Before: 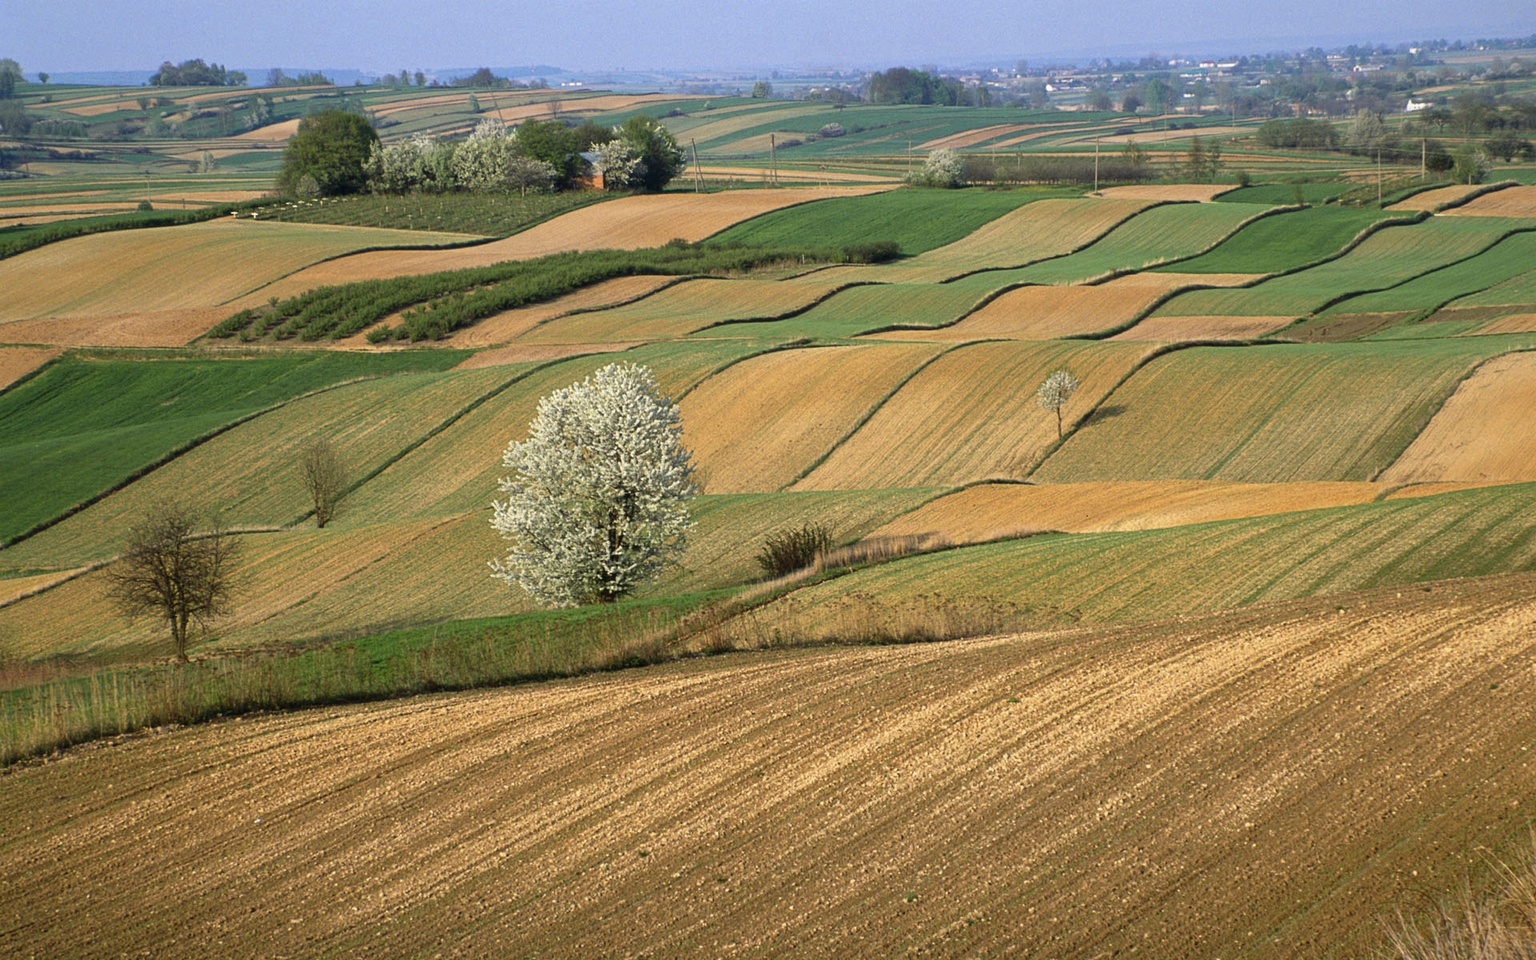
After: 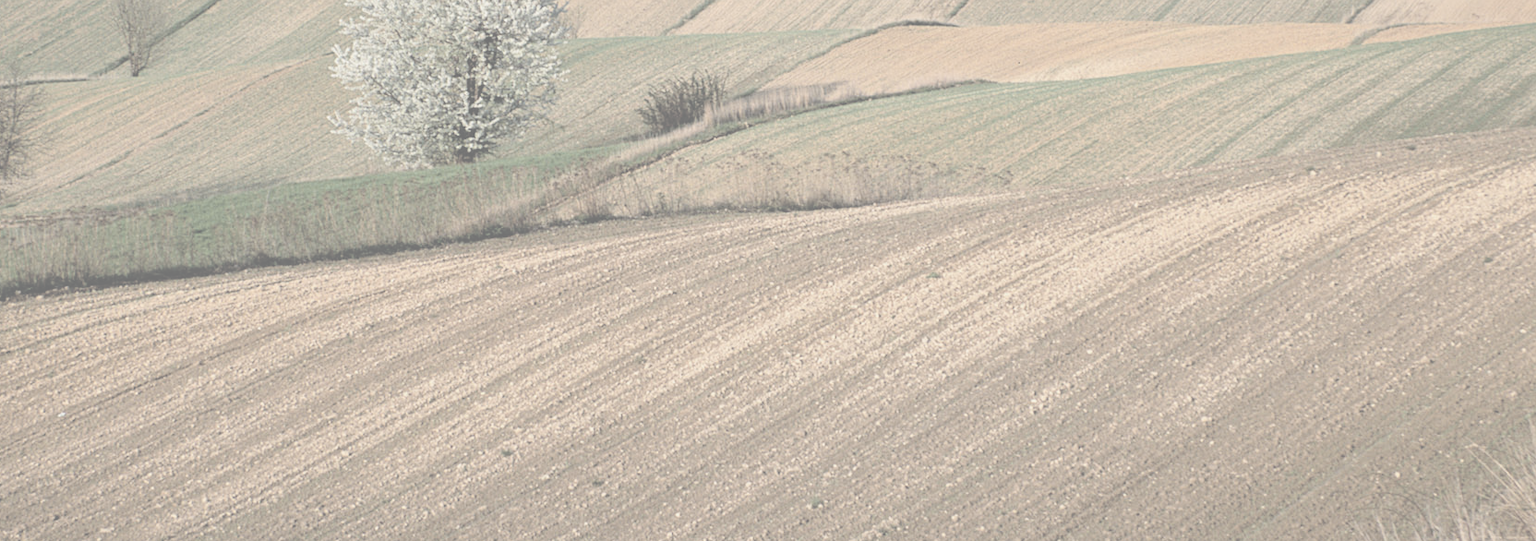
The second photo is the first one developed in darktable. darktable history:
crop and rotate: left 13.306%, top 48.129%, bottom 2.928%
contrast brightness saturation: contrast -0.32, brightness 0.75, saturation -0.78
color balance rgb: shadows lift › luminance -10%, power › luminance -9%, linear chroma grading › global chroma 10%, global vibrance 10%, contrast 15%, saturation formula JzAzBz (2021)
